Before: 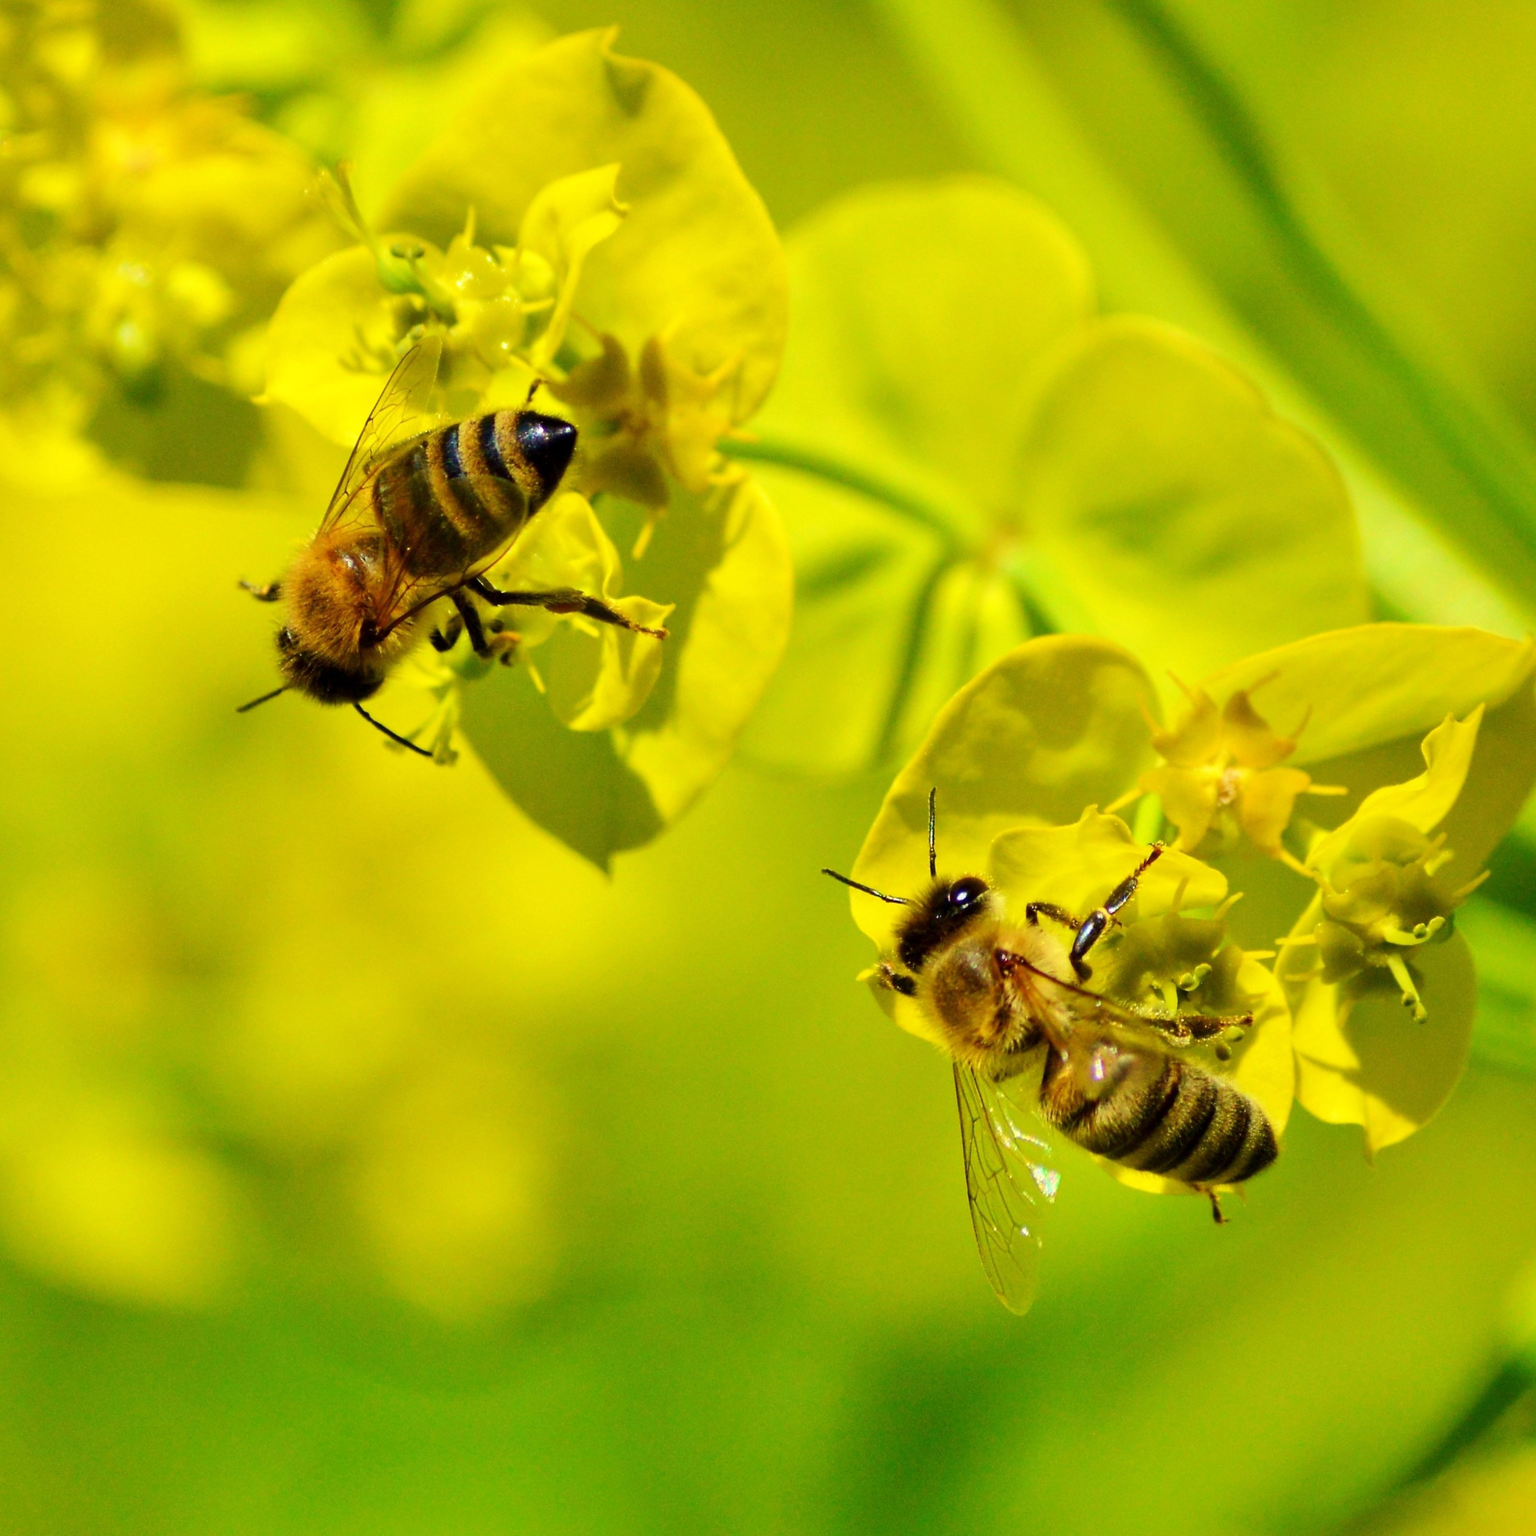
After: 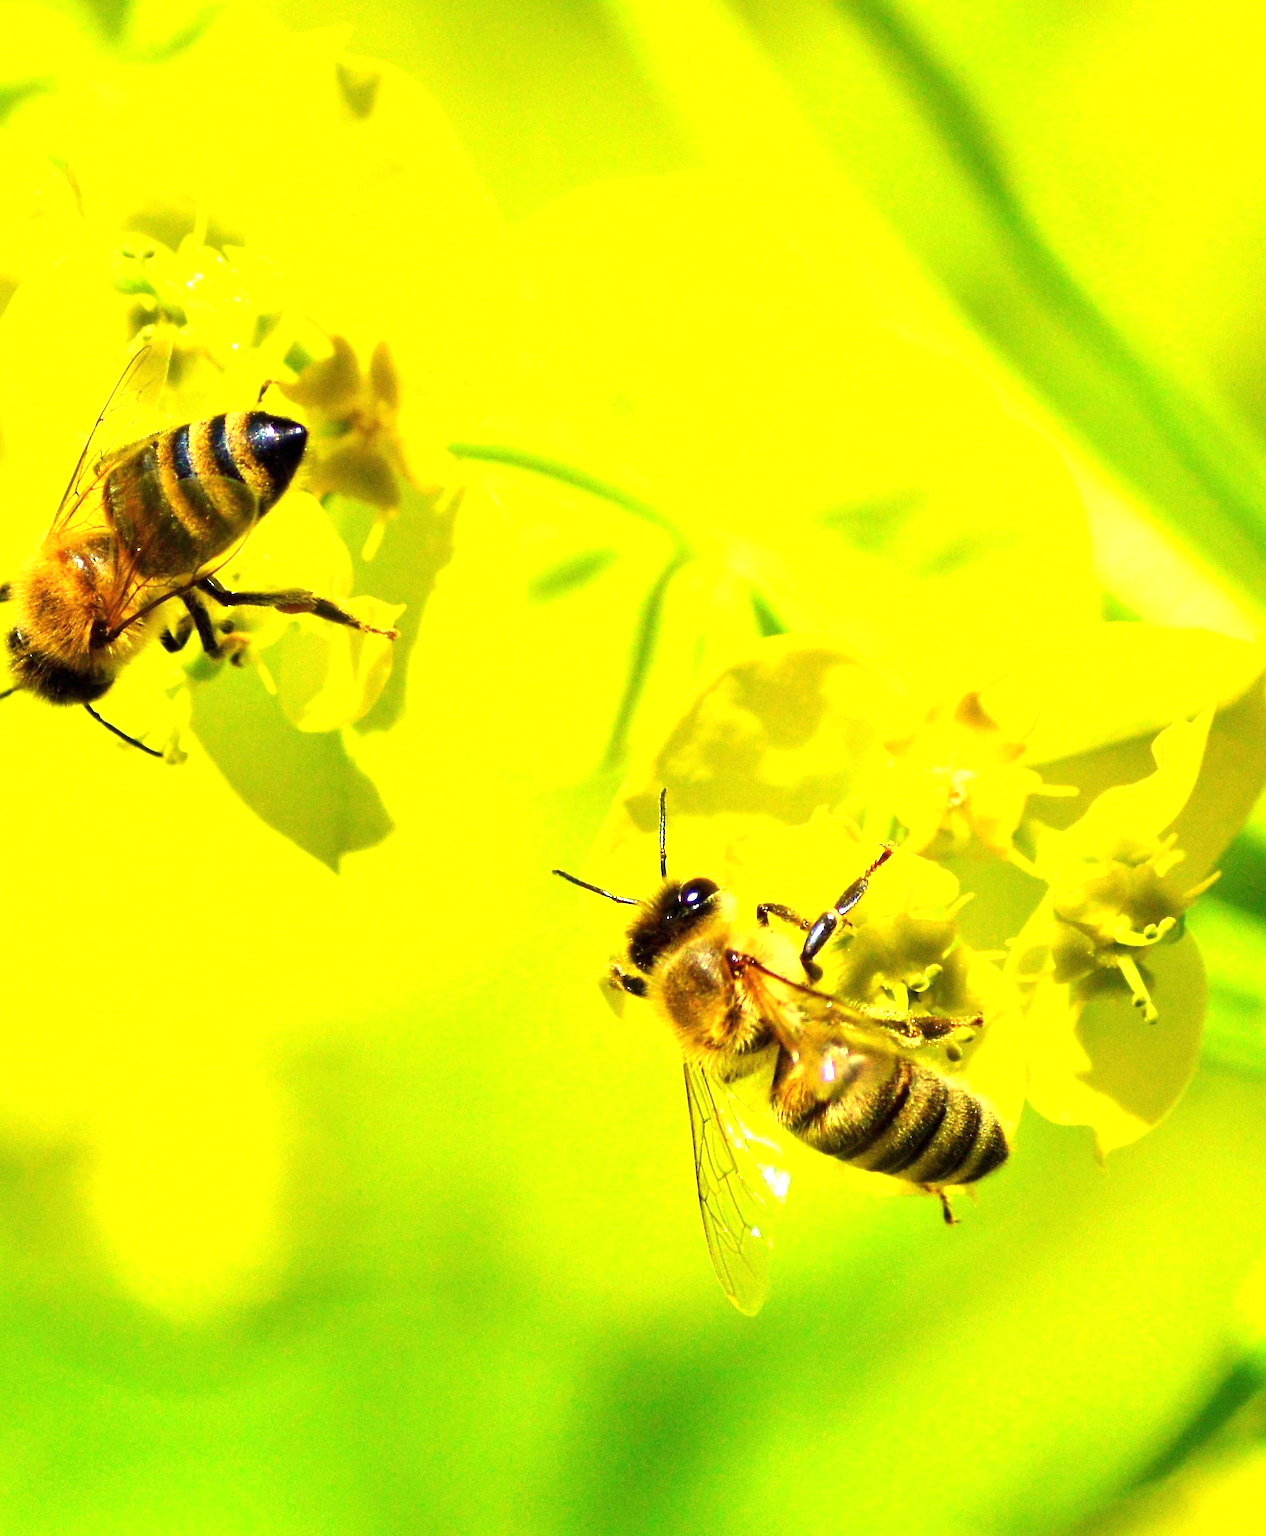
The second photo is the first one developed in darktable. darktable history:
sharpen: on, module defaults
exposure: black level correction 0, exposure 1.2 EV, compensate exposure bias true, compensate highlight preservation false
crop: left 17.582%, bottom 0.031%
